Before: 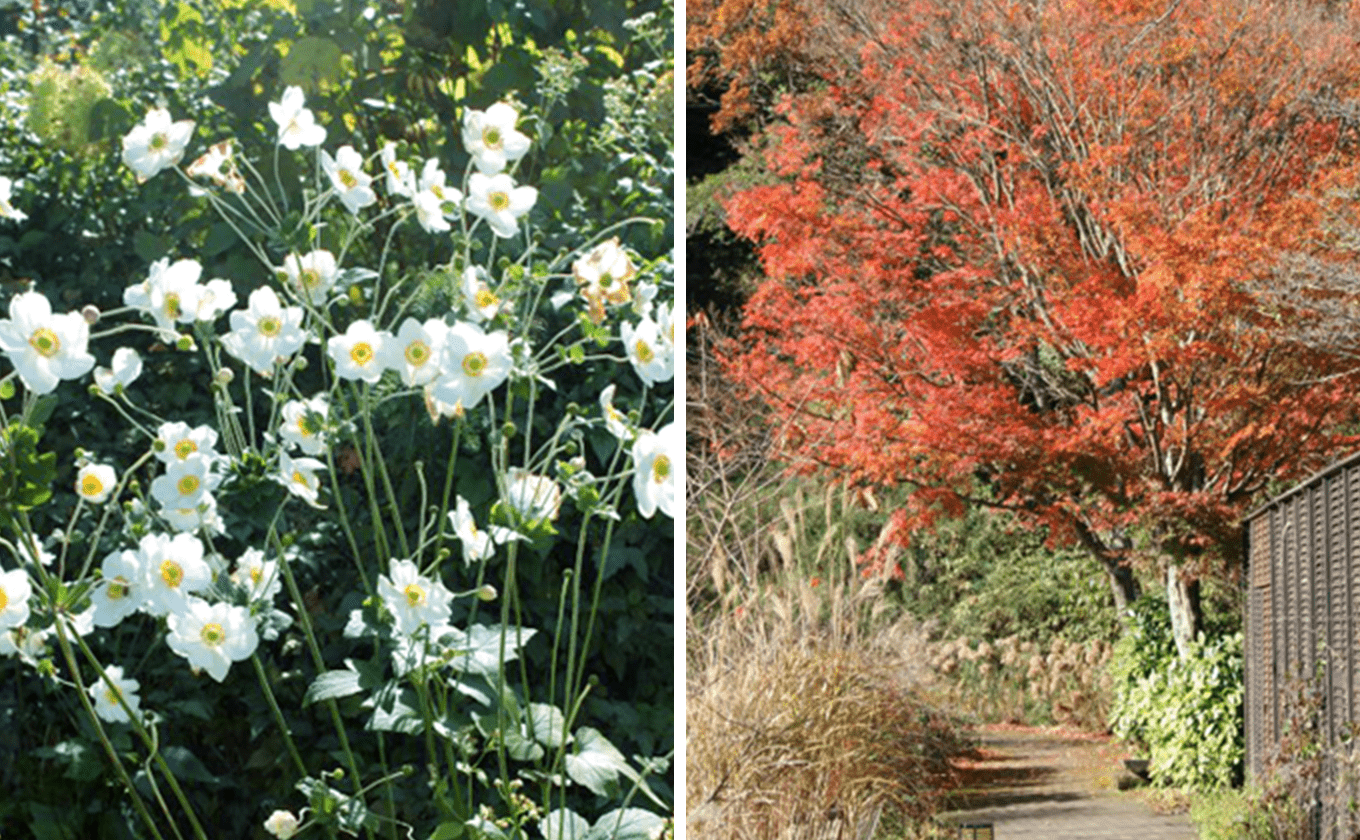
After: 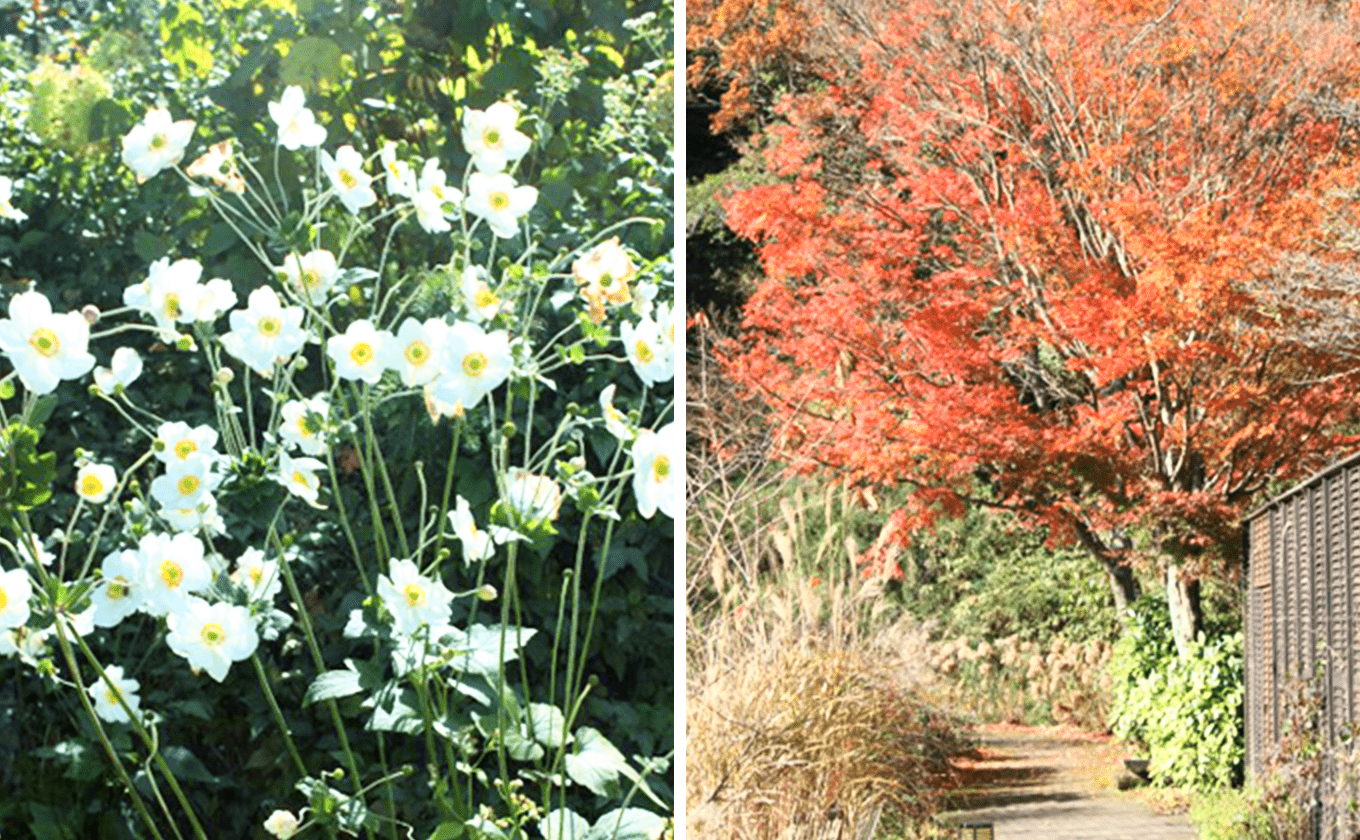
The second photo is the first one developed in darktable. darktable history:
base curve: curves: ch0 [(0, 0) (0.557, 0.834) (1, 1)]
exposure: compensate highlight preservation false
